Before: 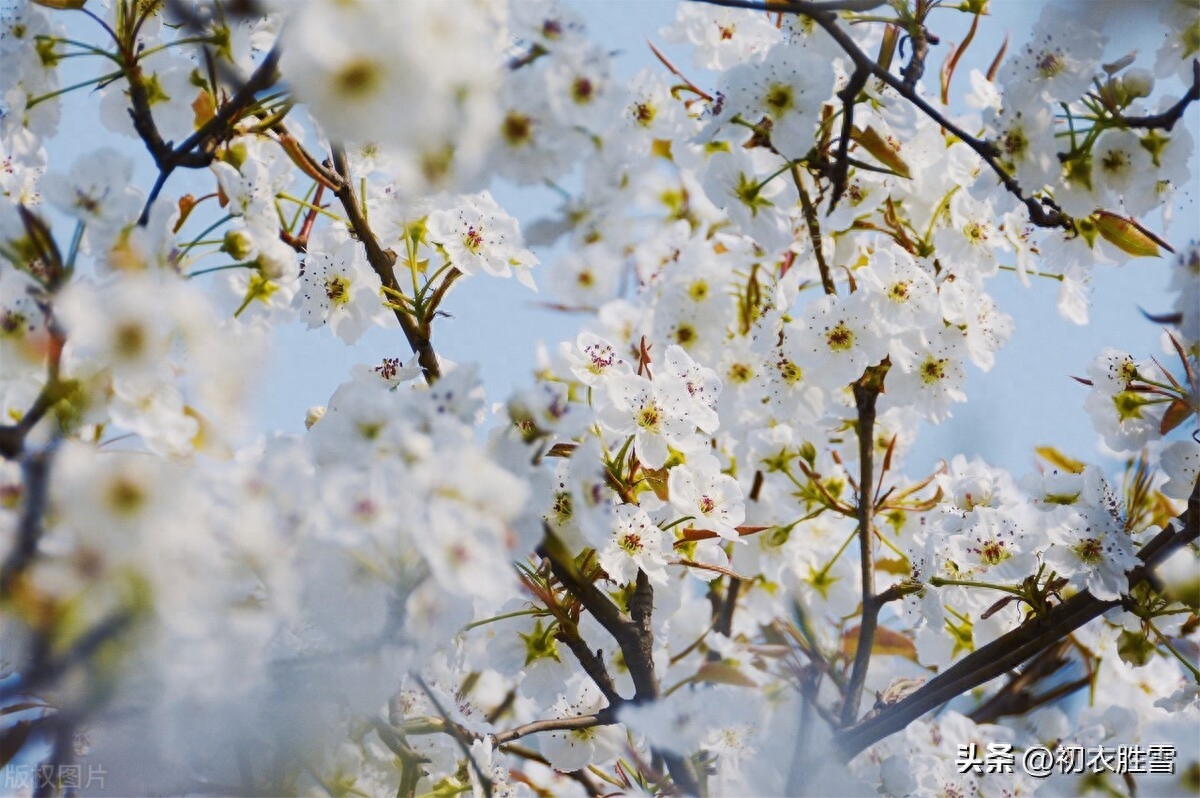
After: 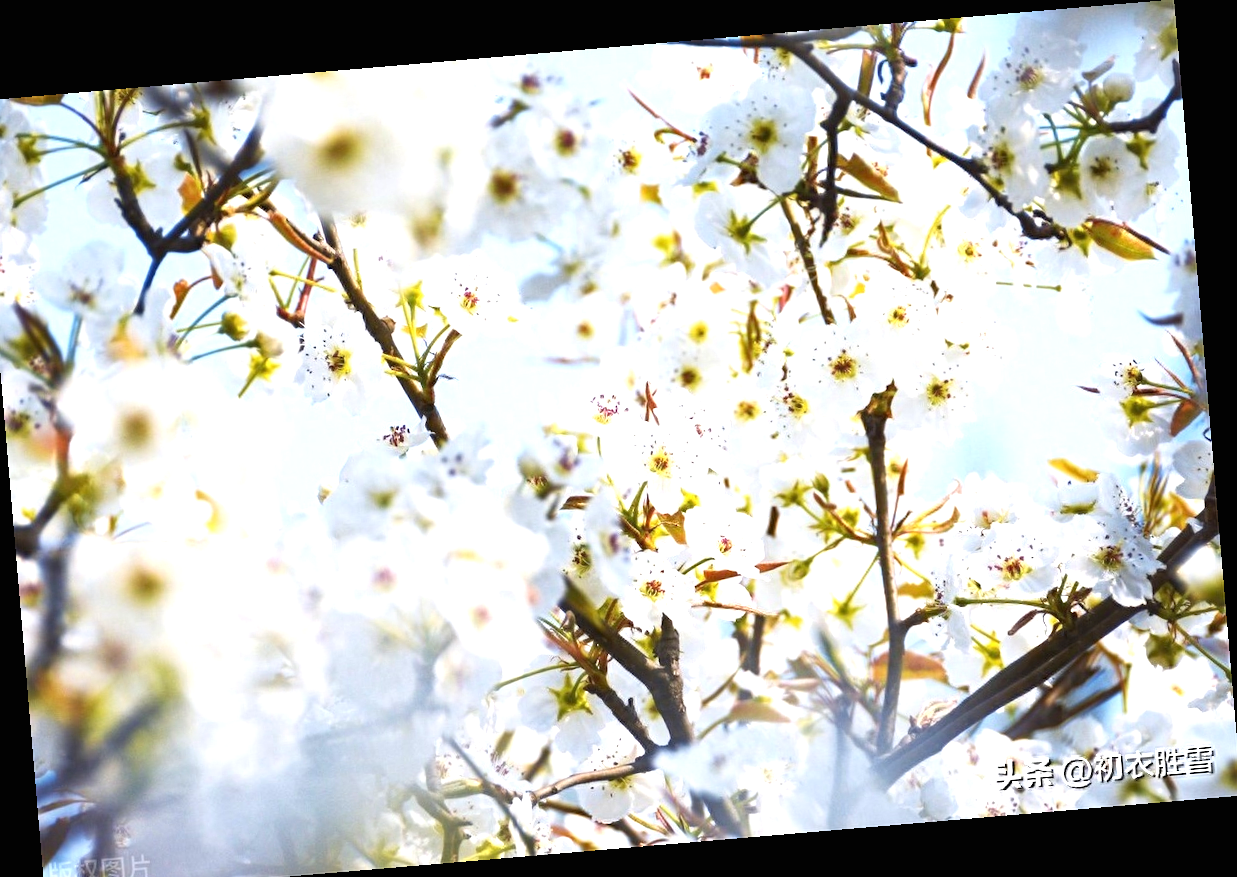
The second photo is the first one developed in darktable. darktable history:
rotate and perspective: rotation -4.86°, automatic cropping off
exposure: black level correction 0, exposure 1.1 EV, compensate exposure bias true, compensate highlight preservation false
crop: left 1.743%, right 0.268%, bottom 2.011%
